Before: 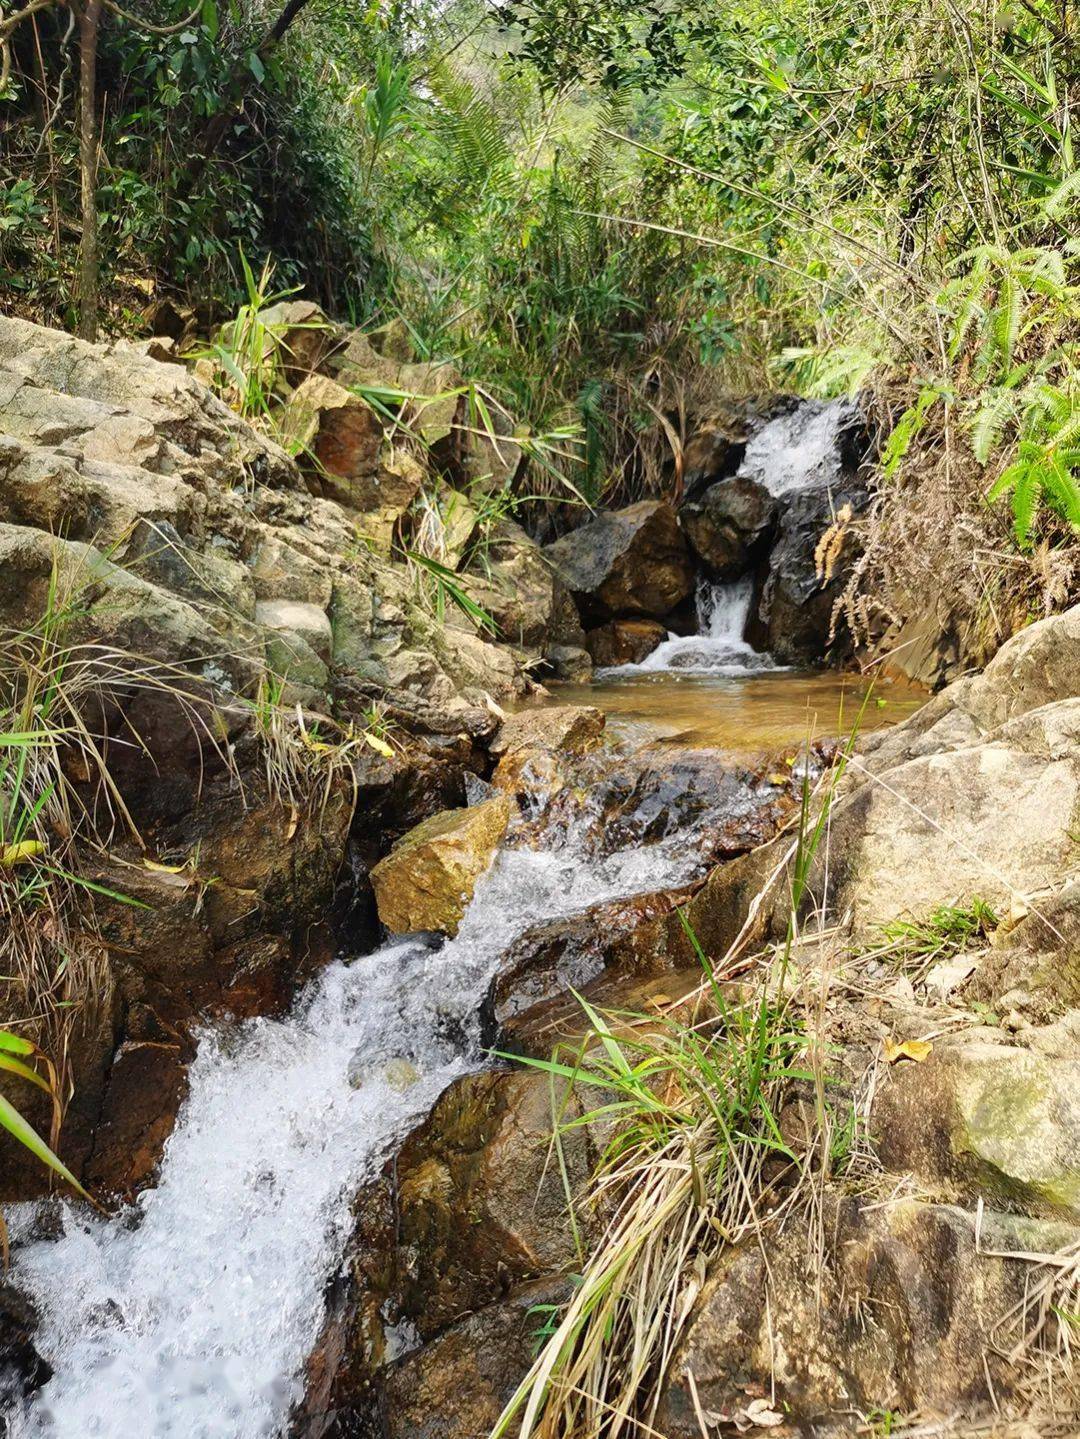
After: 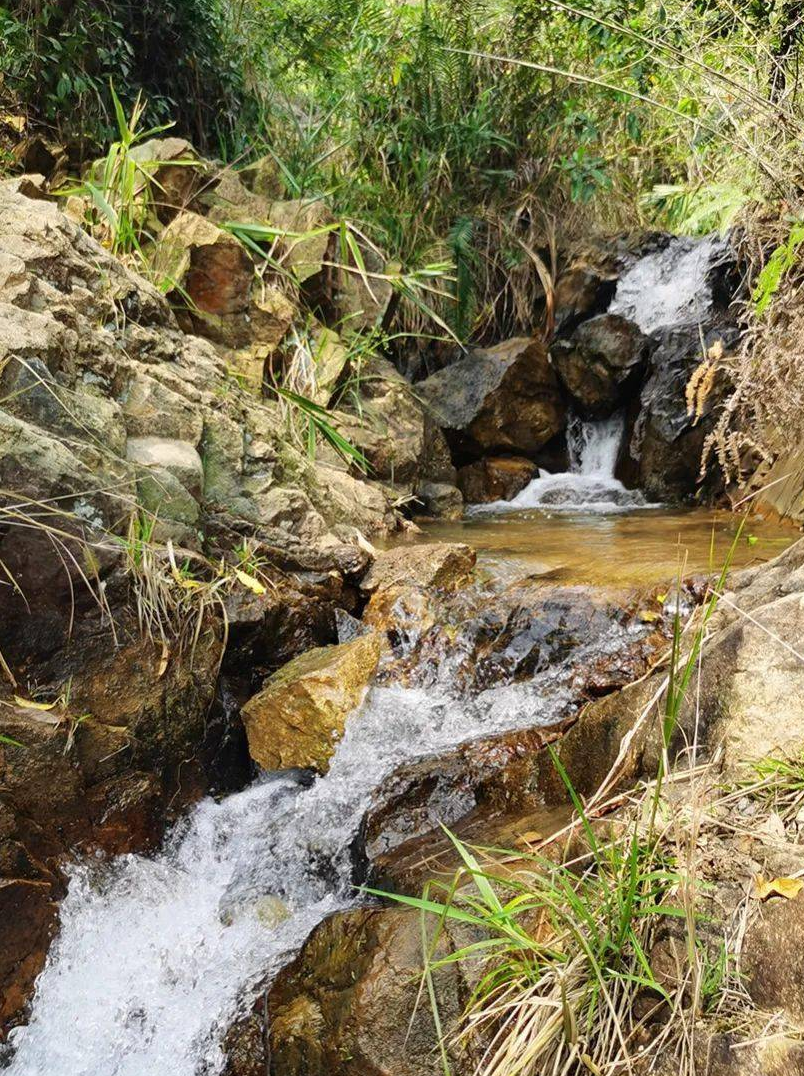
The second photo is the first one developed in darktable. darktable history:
crop and rotate: left 12.023%, top 11.343%, right 13.489%, bottom 13.87%
